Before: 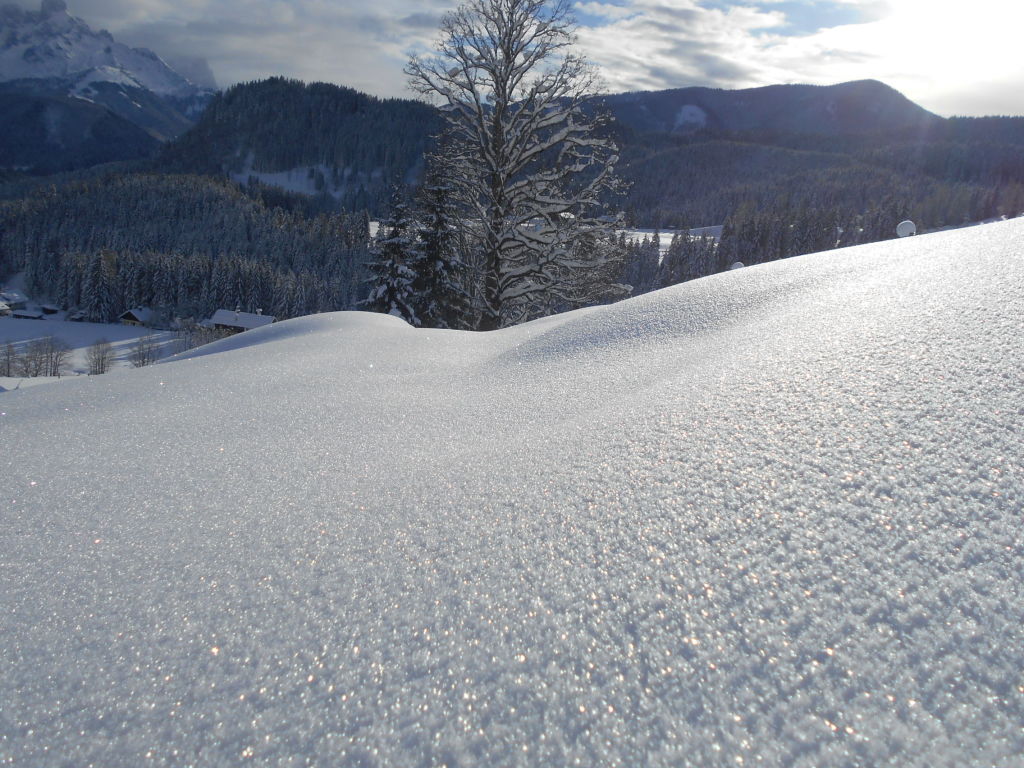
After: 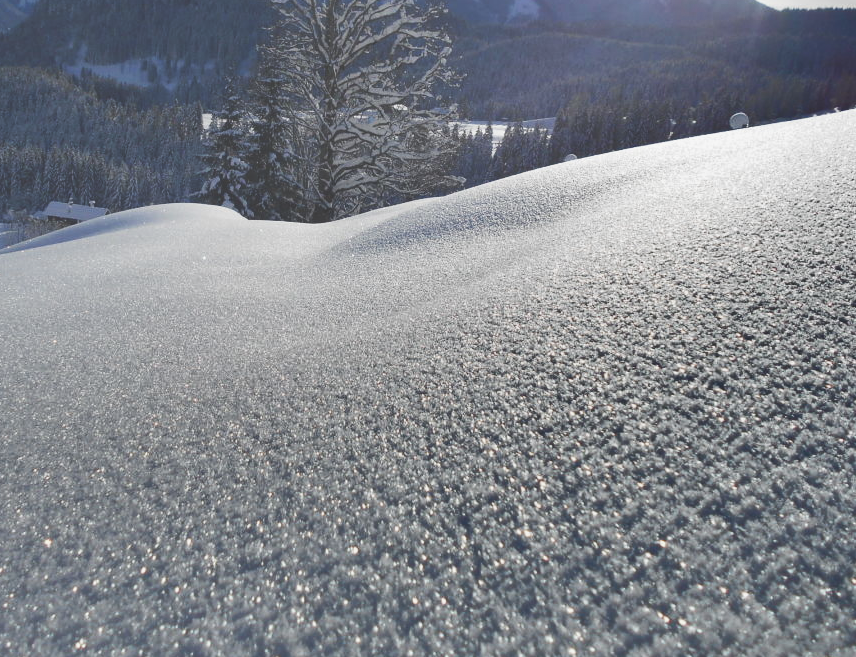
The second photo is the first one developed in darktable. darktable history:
shadows and highlights: shadows 17.88, highlights -83.7, soften with gaussian
exposure: black level correction -0.043, exposure 0.06 EV, compensate highlight preservation false
tone curve: curves: ch0 [(0, 0) (0.136, 0.084) (0.346, 0.366) (0.489, 0.559) (0.66, 0.748) (0.849, 0.902) (1, 0.974)]; ch1 [(0, 0) (0.353, 0.344) (0.45, 0.46) (0.498, 0.498) (0.521, 0.512) (0.563, 0.559) (0.592, 0.605) (0.641, 0.673) (1, 1)]; ch2 [(0, 0) (0.333, 0.346) (0.375, 0.375) (0.424, 0.43) (0.476, 0.492) (0.502, 0.502) (0.524, 0.531) (0.579, 0.61) (0.612, 0.644) (0.641, 0.722) (1, 1)], preserve colors none
crop: left 16.327%, top 14.071%
